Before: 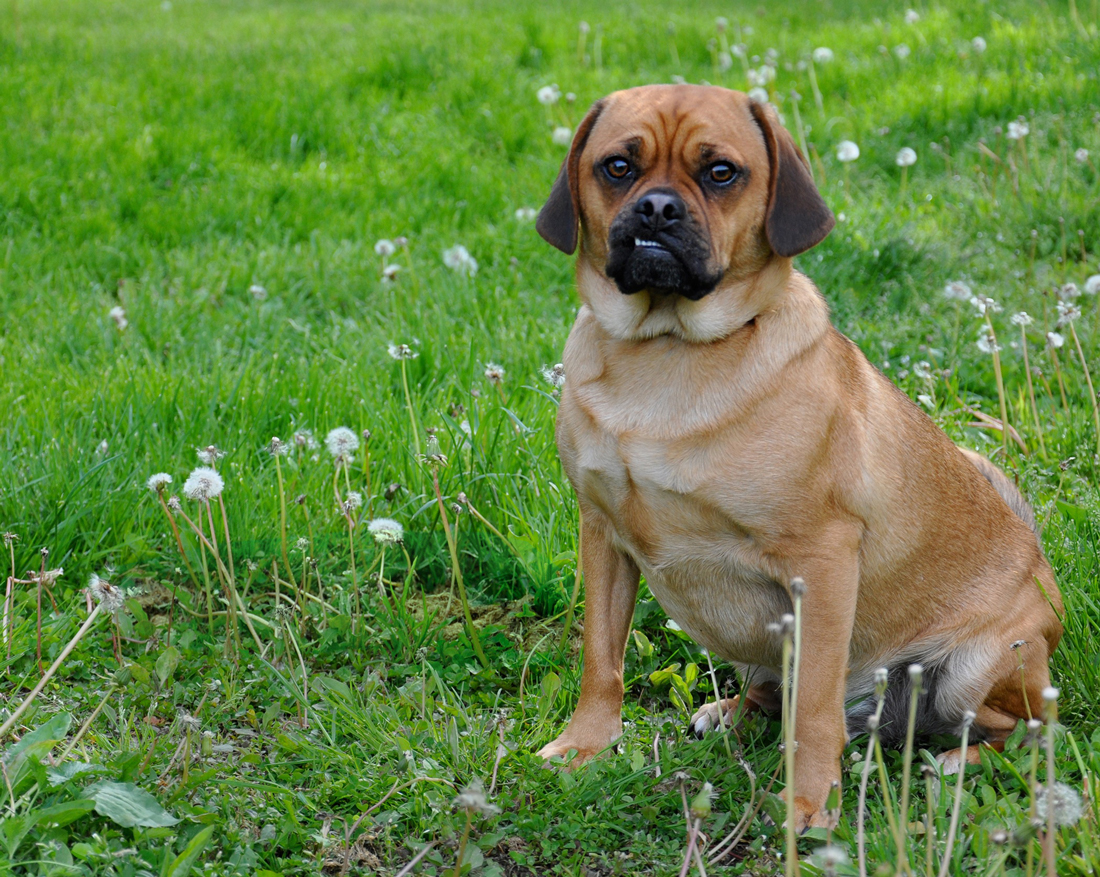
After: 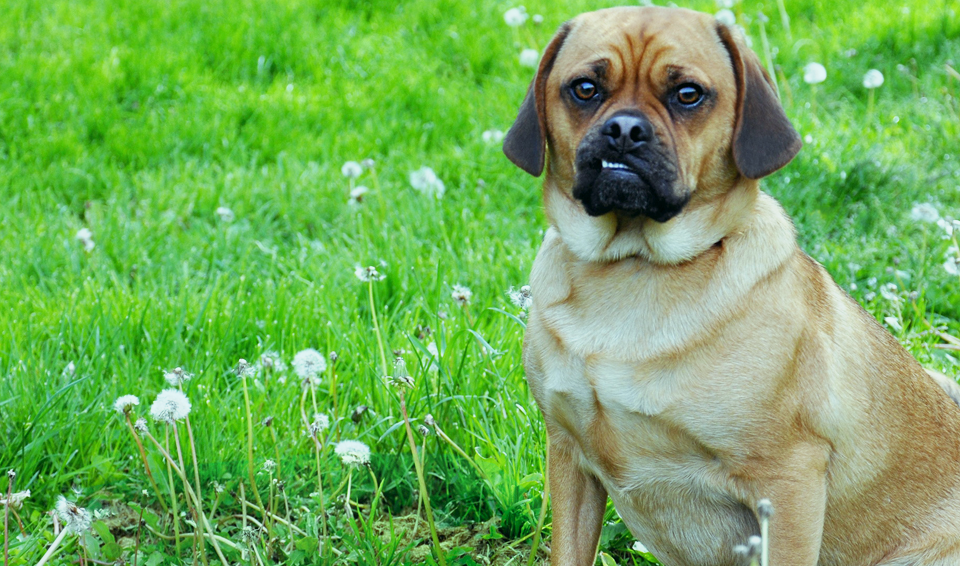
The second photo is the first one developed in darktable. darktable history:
color balance: mode lift, gamma, gain (sRGB), lift [0.997, 0.979, 1.021, 1.011], gamma [1, 1.084, 0.916, 0.998], gain [1, 0.87, 1.13, 1.101], contrast 4.55%, contrast fulcrum 38.24%, output saturation 104.09%
crop: left 3.015%, top 8.969%, right 9.647%, bottom 26.457%
base curve: curves: ch0 [(0, 0) (0.088, 0.125) (0.176, 0.251) (0.354, 0.501) (0.613, 0.749) (1, 0.877)], preserve colors none
